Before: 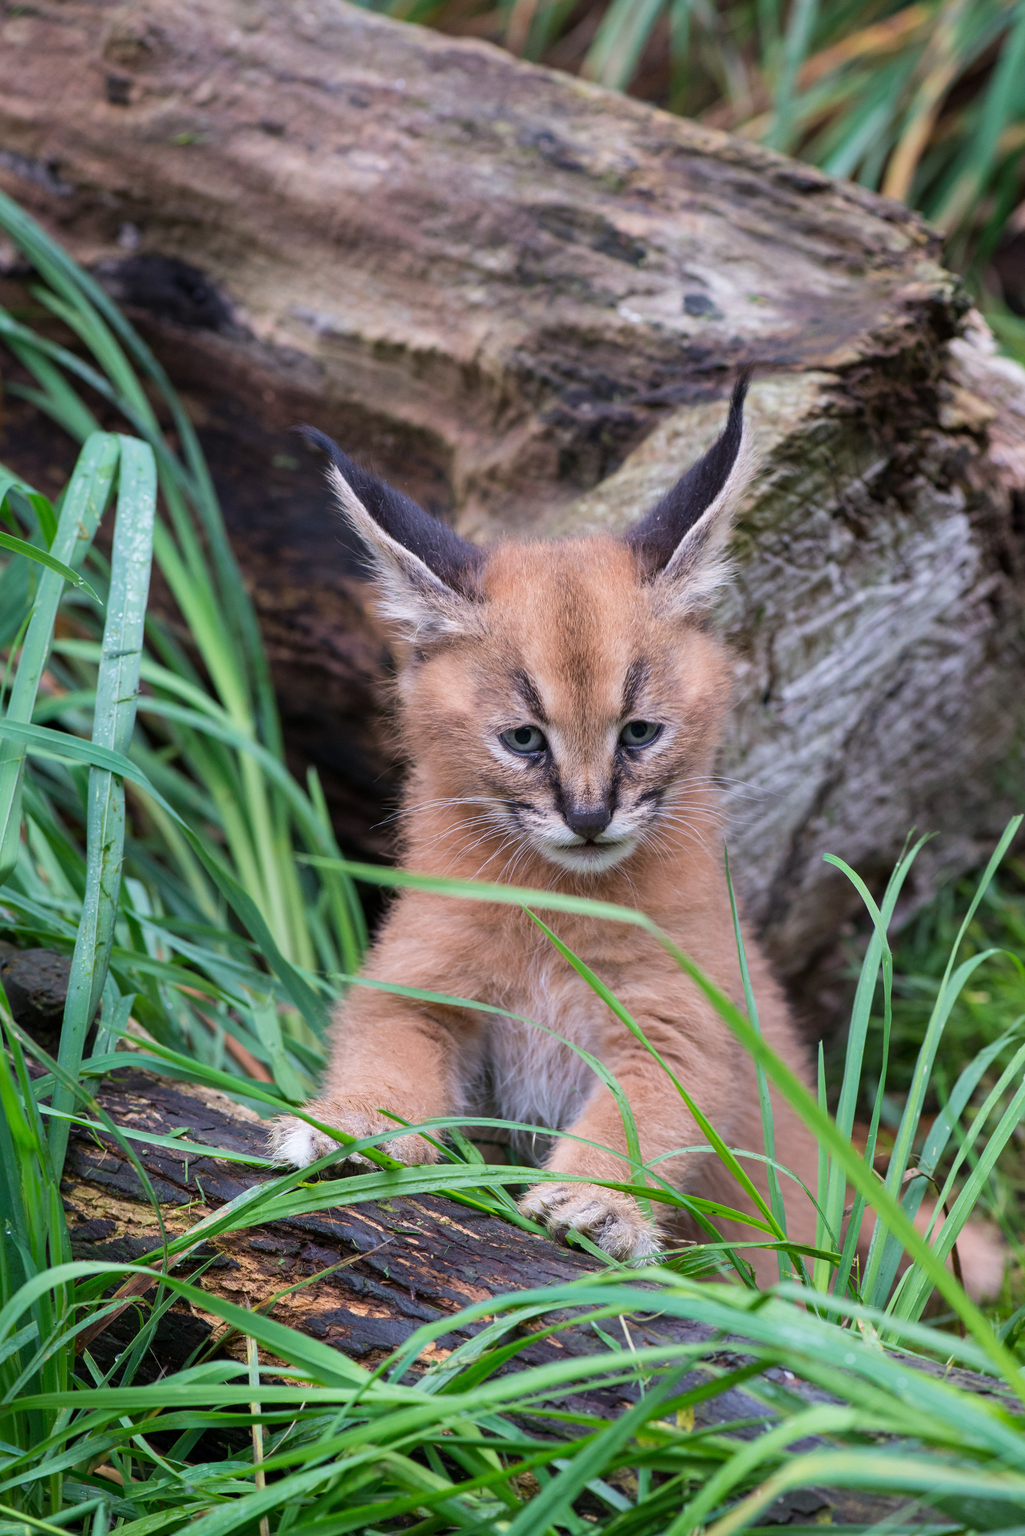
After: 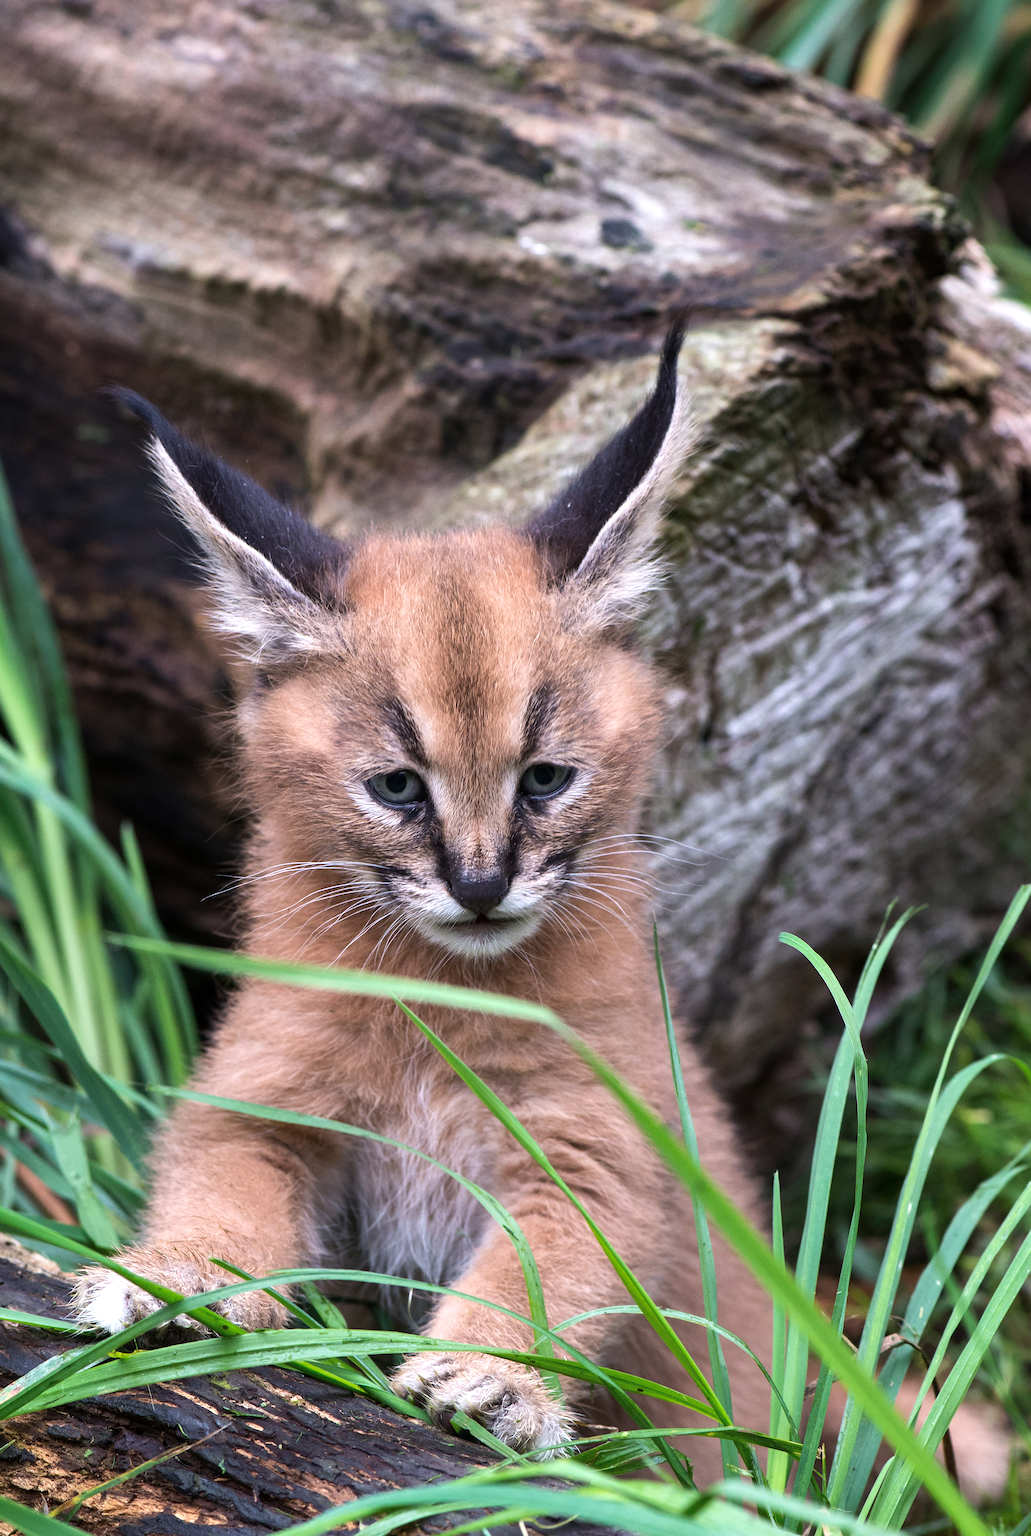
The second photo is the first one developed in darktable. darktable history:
color balance rgb: perceptual saturation grading › global saturation -0.462%, perceptual brilliance grading › highlights 14.358%, perceptual brilliance grading › mid-tones -4.84%, perceptual brilliance grading › shadows -26.161%
crop and rotate: left 20.761%, top 7.987%, right 0.369%, bottom 13.596%
